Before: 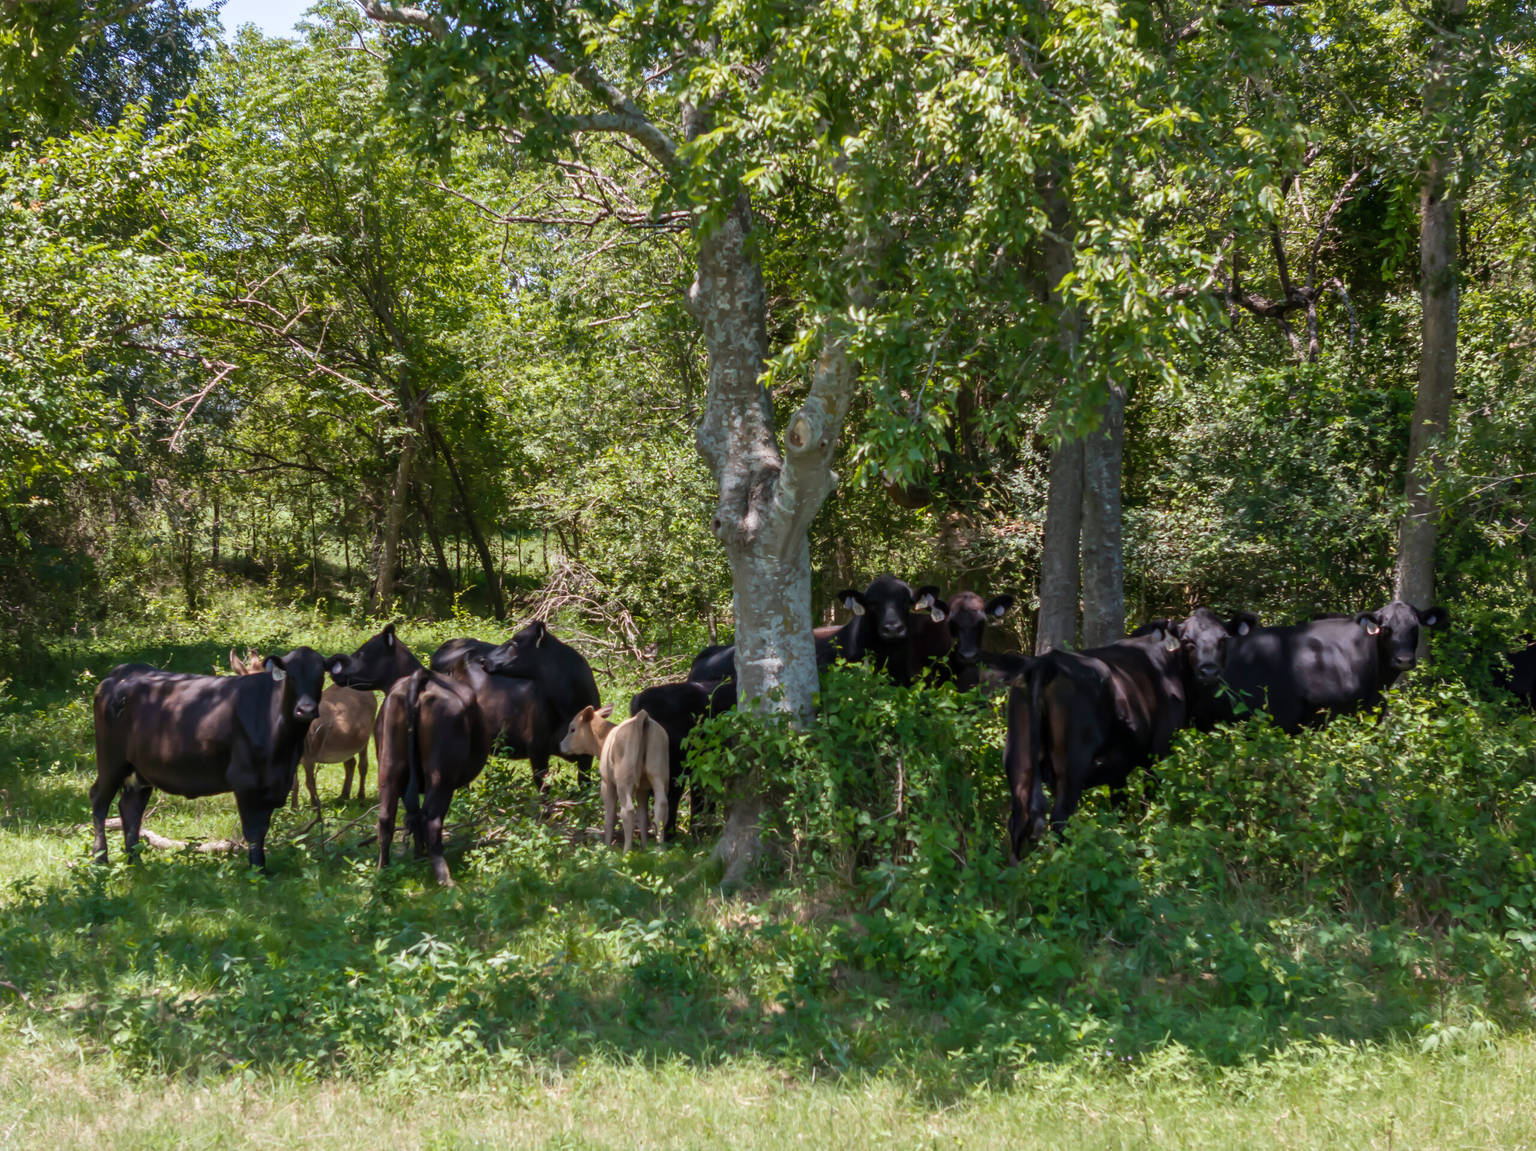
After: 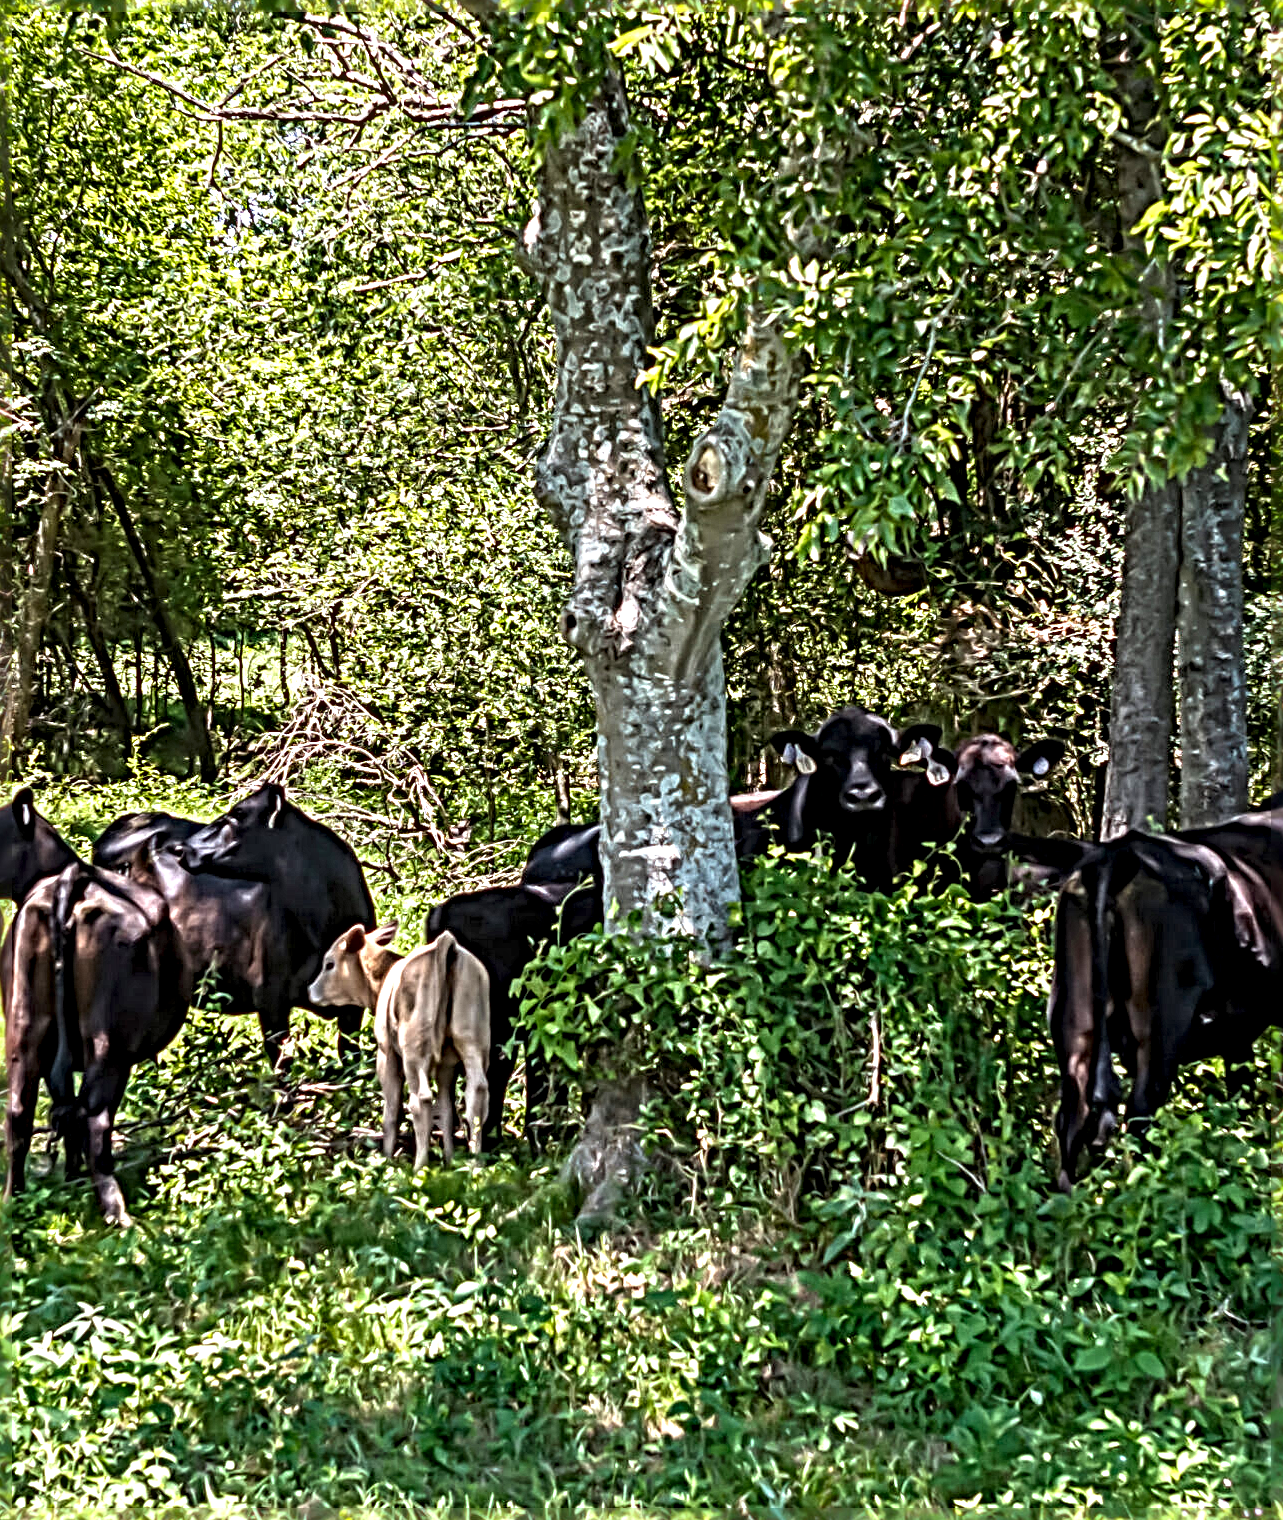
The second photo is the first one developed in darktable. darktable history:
contrast brightness saturation: contrast 0.035, saturation 0.16
local contrast: highlights 64%, shadows 54%, detail 168%, midtone range 0.517
crop and rotate: angle 0.019°, left 24.422%, top 13.165%, right 25.452%, bottom 7.637%
sharpen: radius 6.282, amount 1.784, threshold 0.118
exposure: black level correction -0.002, exposure 0.536 EV, compensate highlight preservation false
tone equalizer: edges refinement/feathering 500, mask exposure compensation -1.57 EV, preserve details no
